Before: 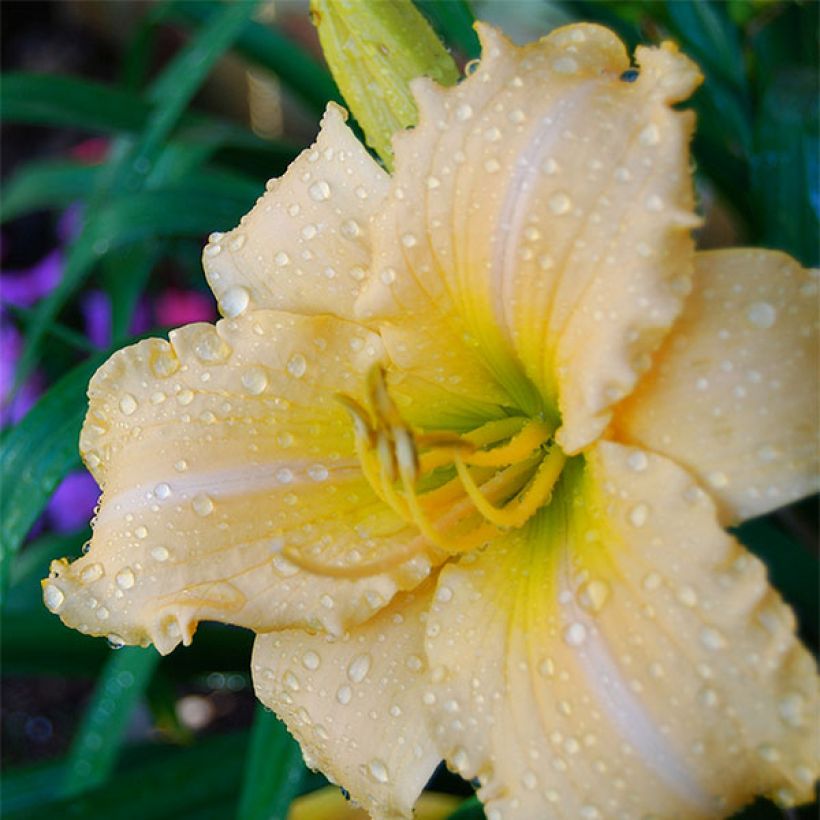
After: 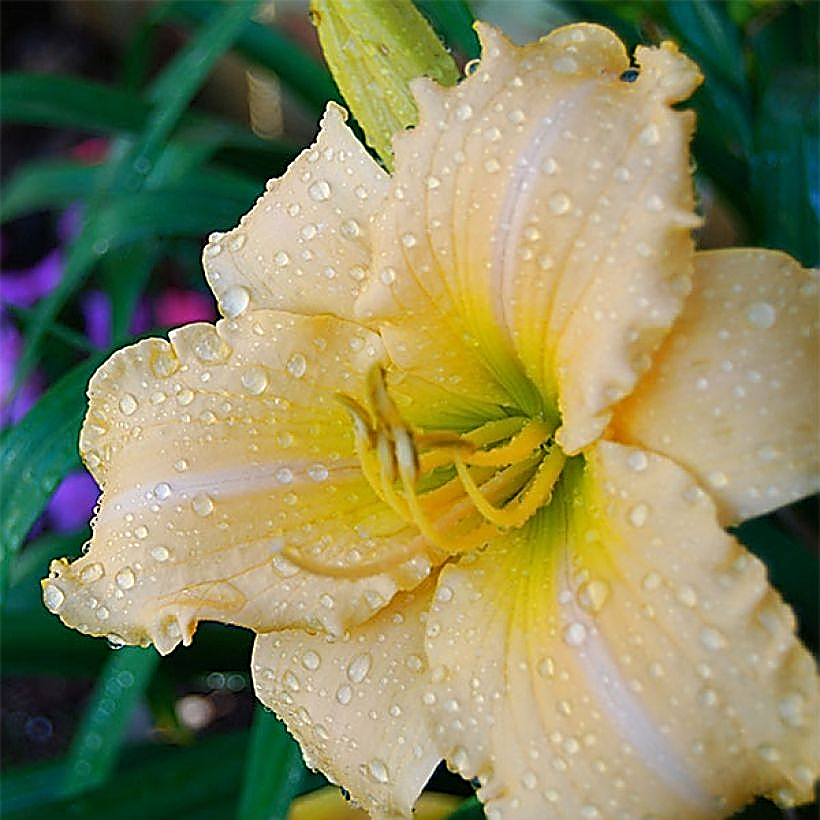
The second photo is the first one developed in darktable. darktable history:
sharpen: amount 1.854
